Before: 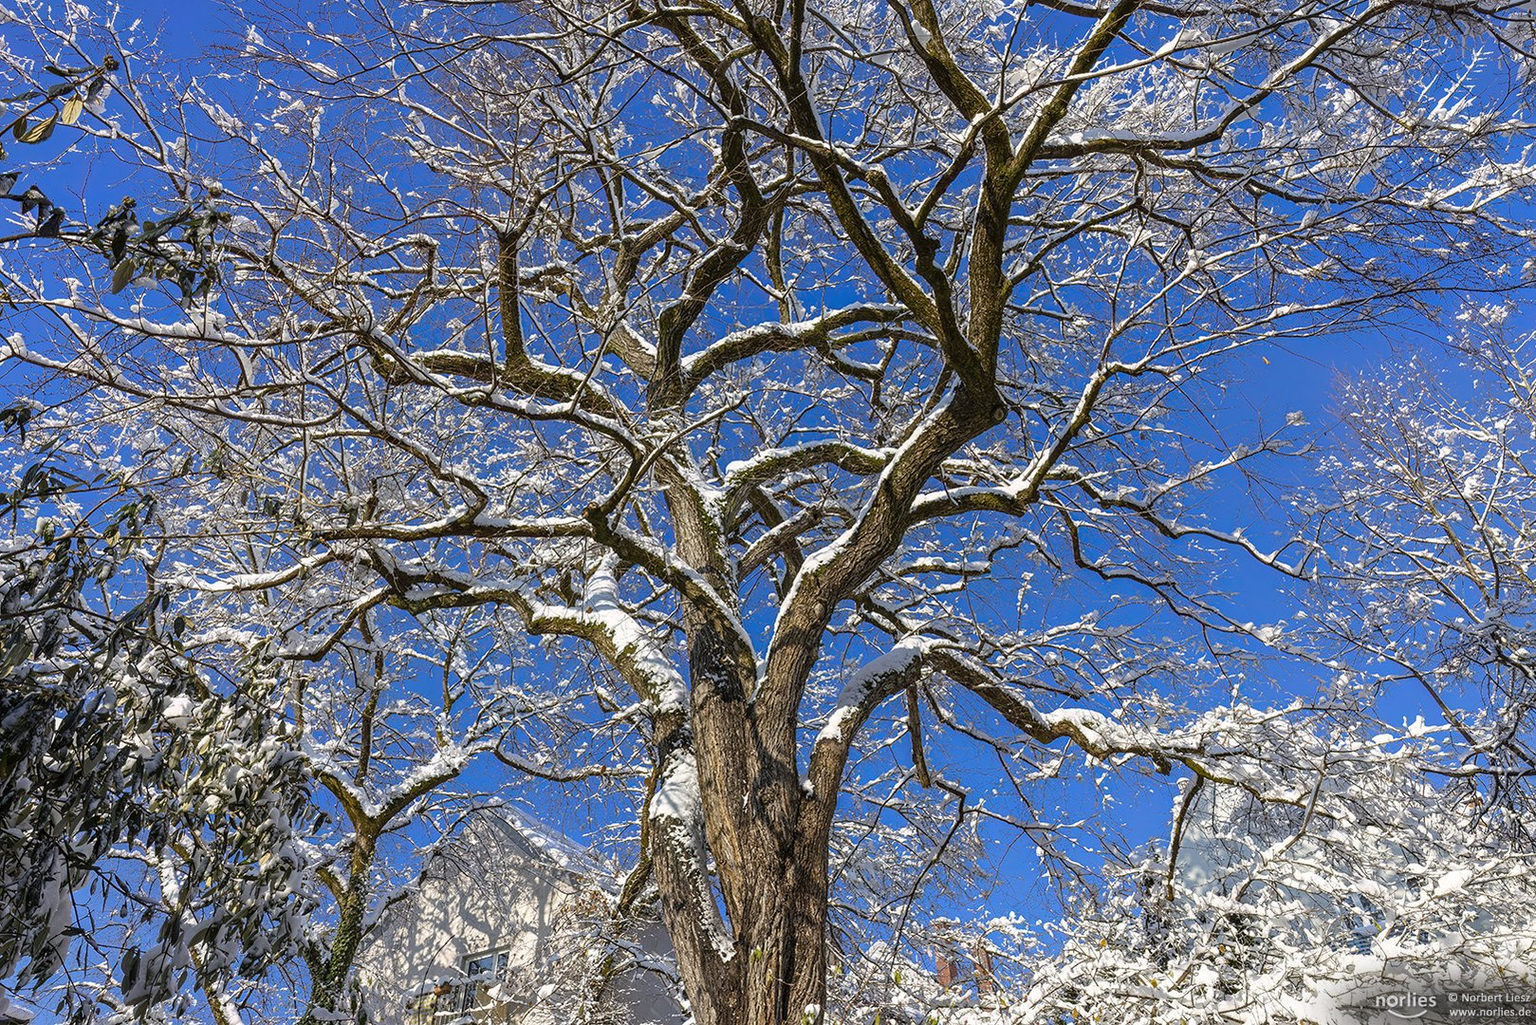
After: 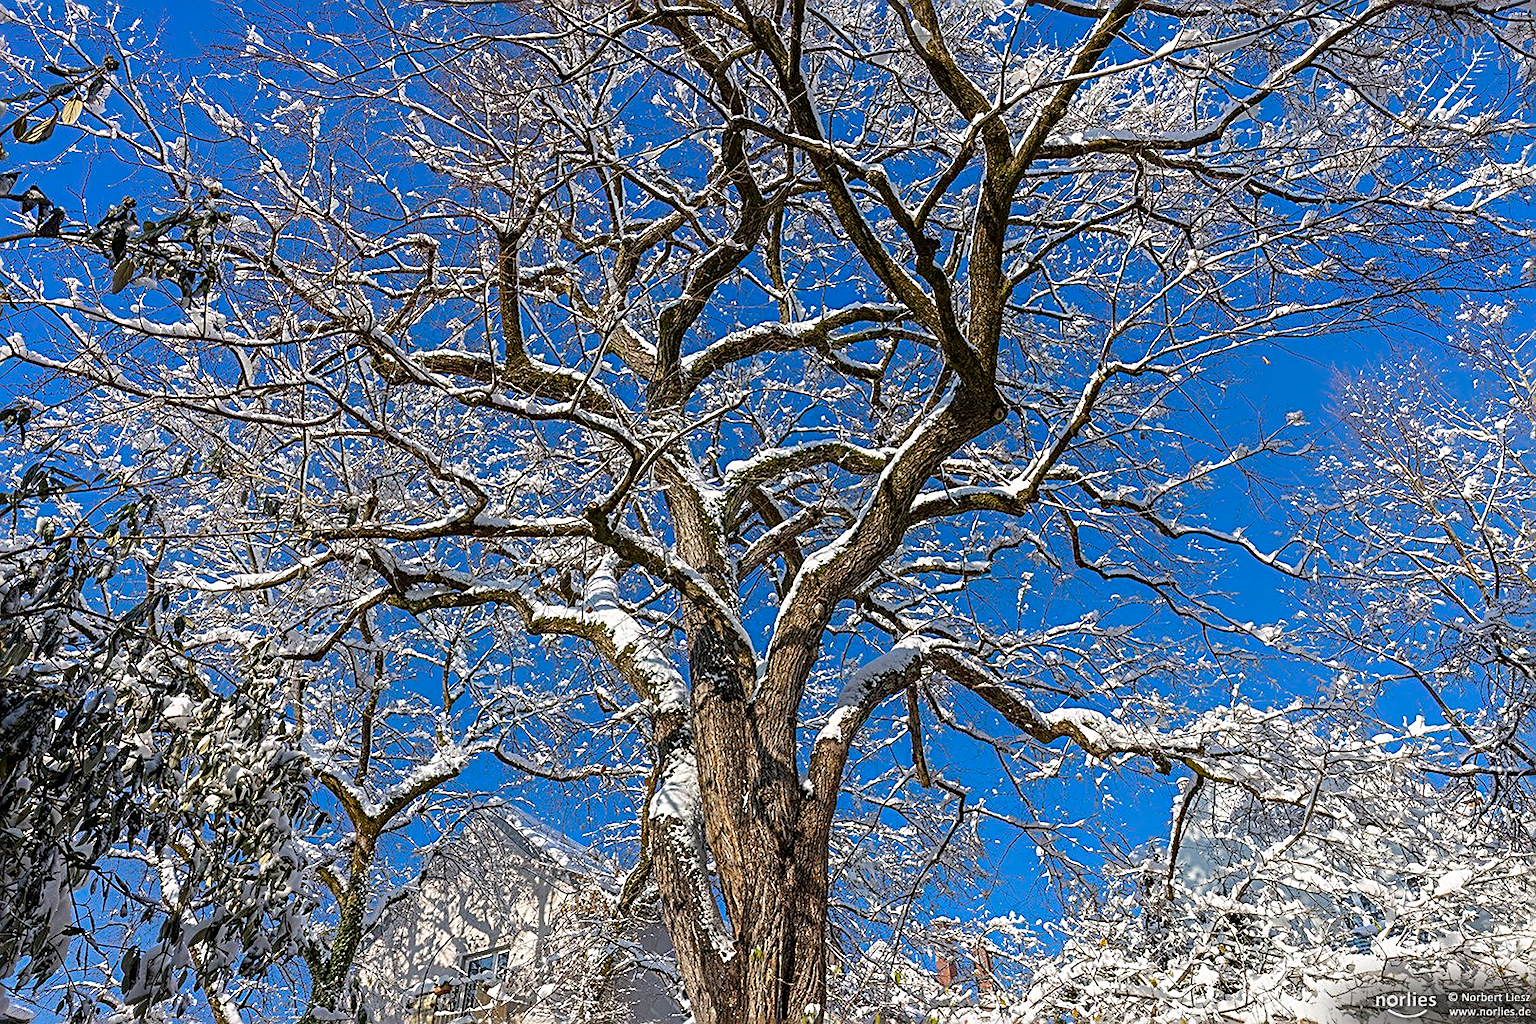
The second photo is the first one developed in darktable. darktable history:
sharpen: radius 2.557, amount 0.633
